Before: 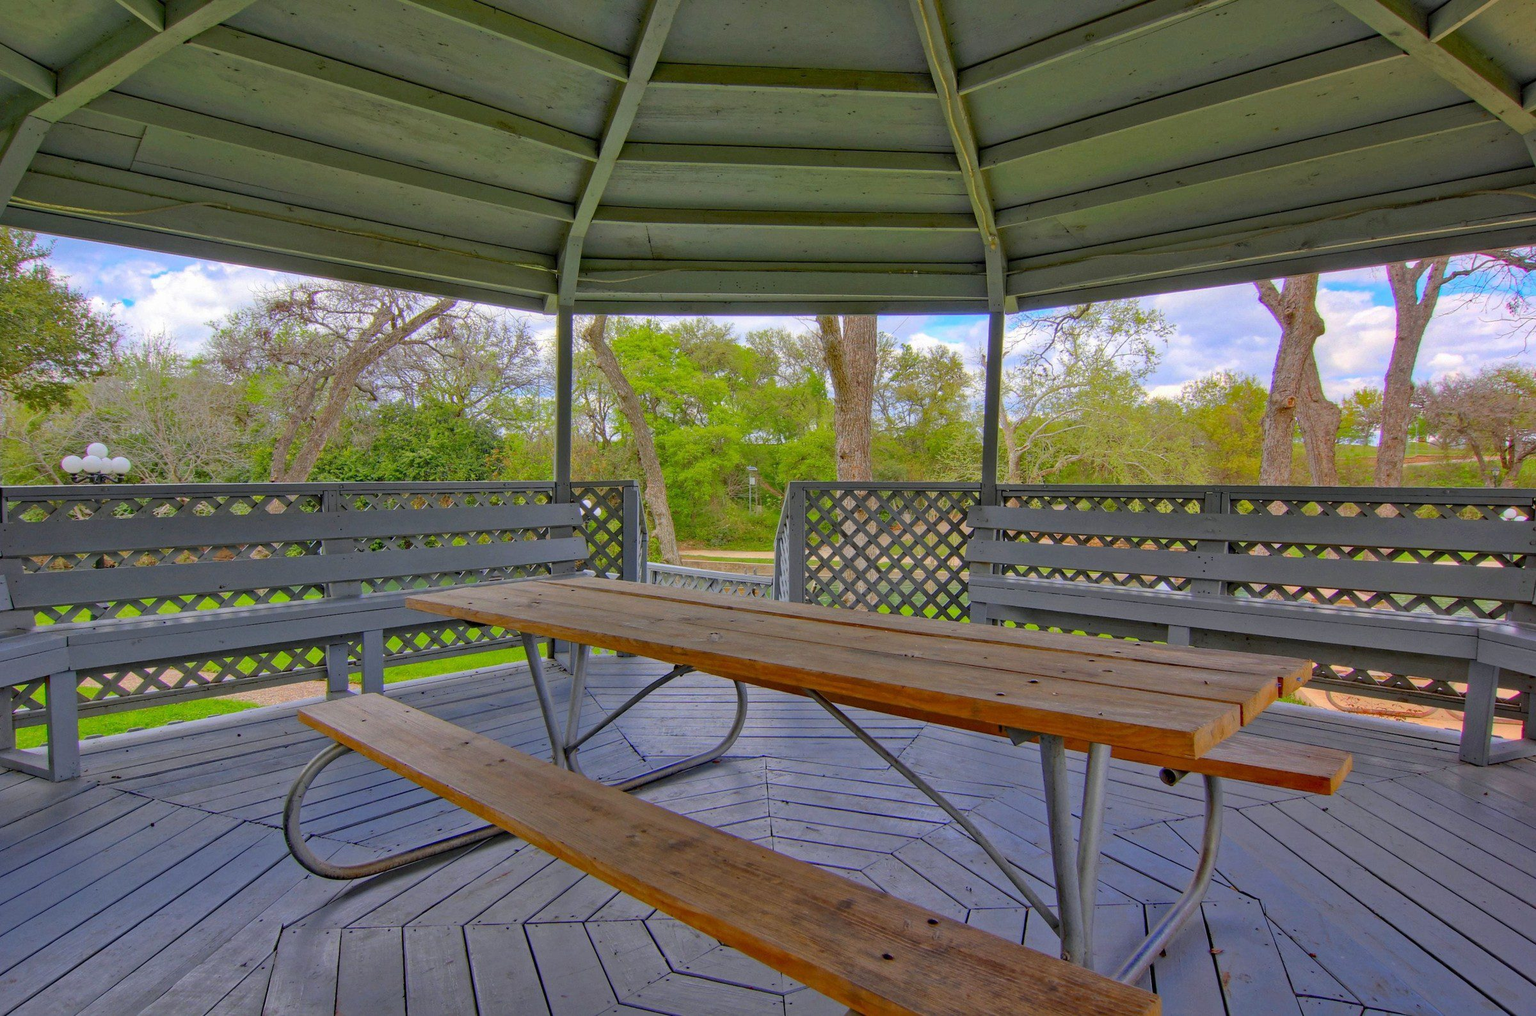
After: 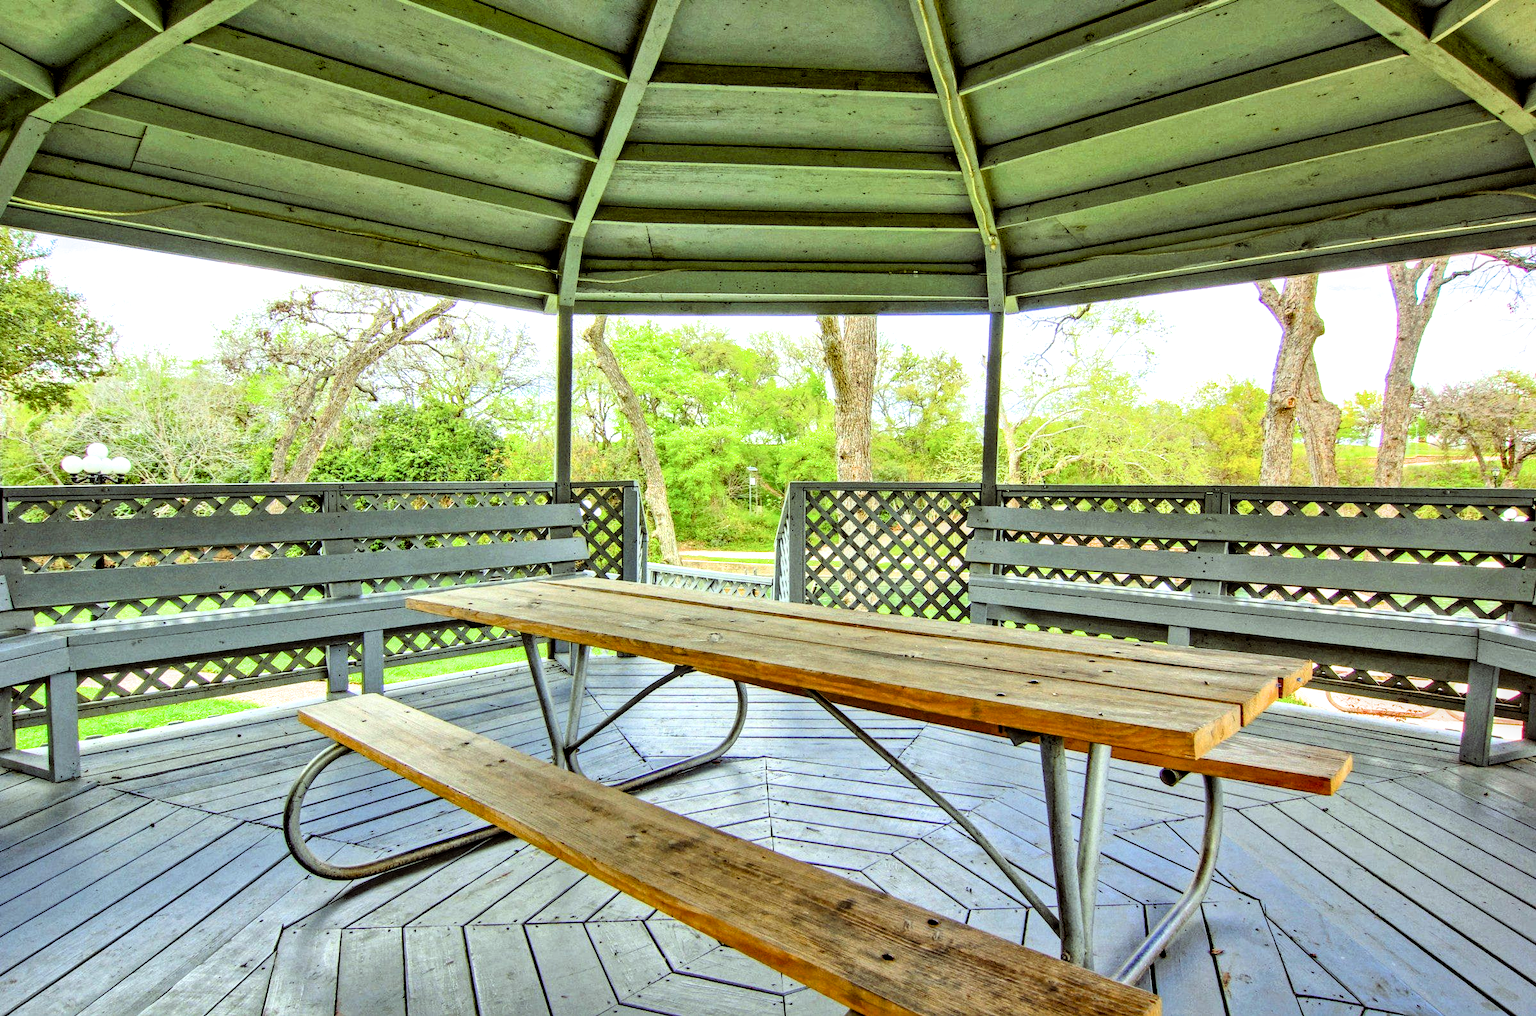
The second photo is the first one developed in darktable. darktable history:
tone equalizer: on, module defaults
color balance: lift [1, 1.015, 0.987, 0.985], gamma [1, 0.959, 1.042, 0.958], gain [0.927, 0.938, 1.072, 0.928], contrast 1.5%
exposure: exposure 1.16 EV, compensate exposure bias true, compensate highlight preservation false
filmic rgb: black relative exposure -3.75 EV, white relative exposure 2.4 EV, dynamic range scaling -50%, hardness 3.42, latitude 30%, contrast 1.8
local contrast: detail 130%
